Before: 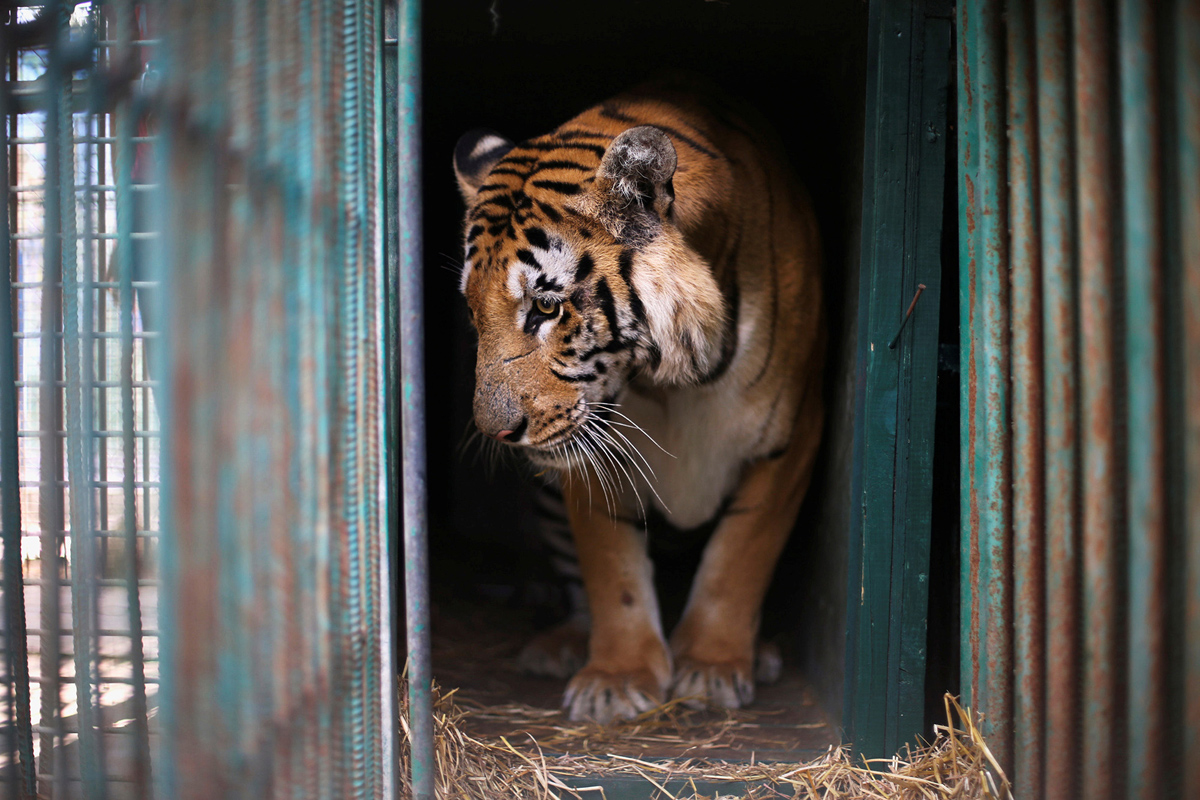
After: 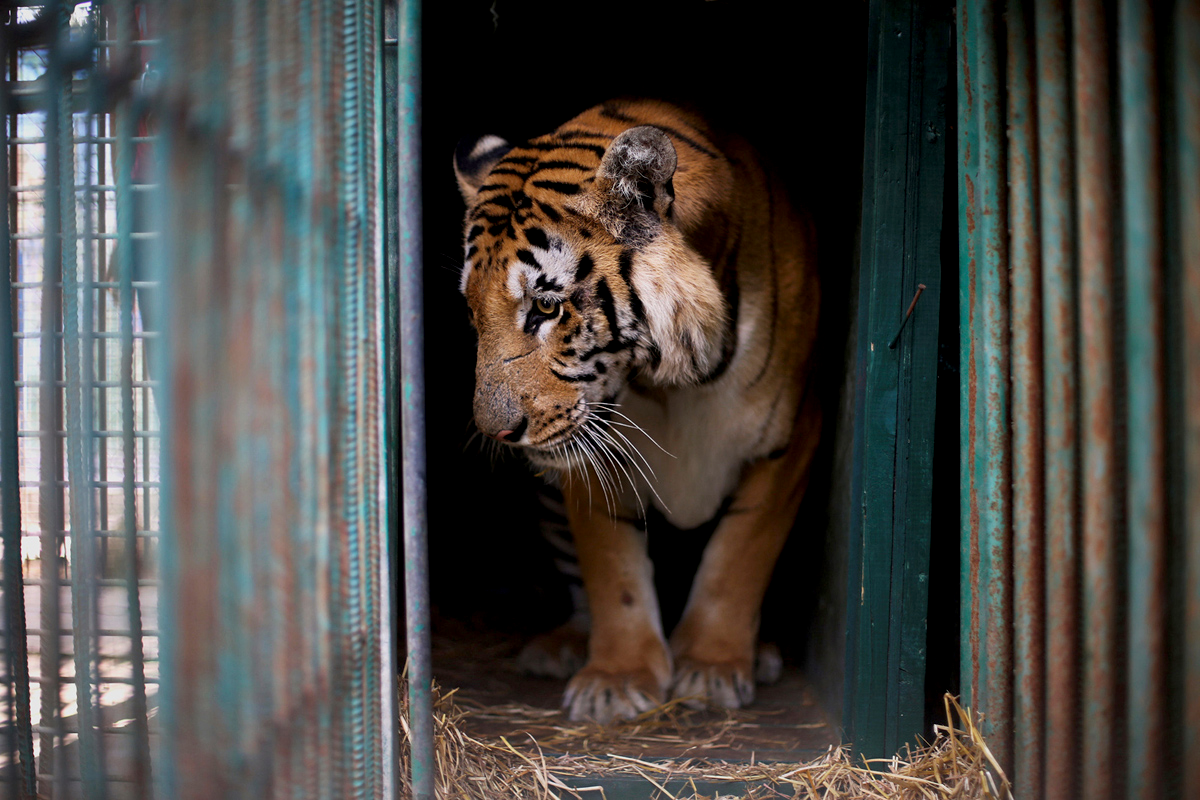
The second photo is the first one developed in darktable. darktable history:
exposure: black level correction 0.006, exposure -0.226 EV, compensate highlight preservation false
